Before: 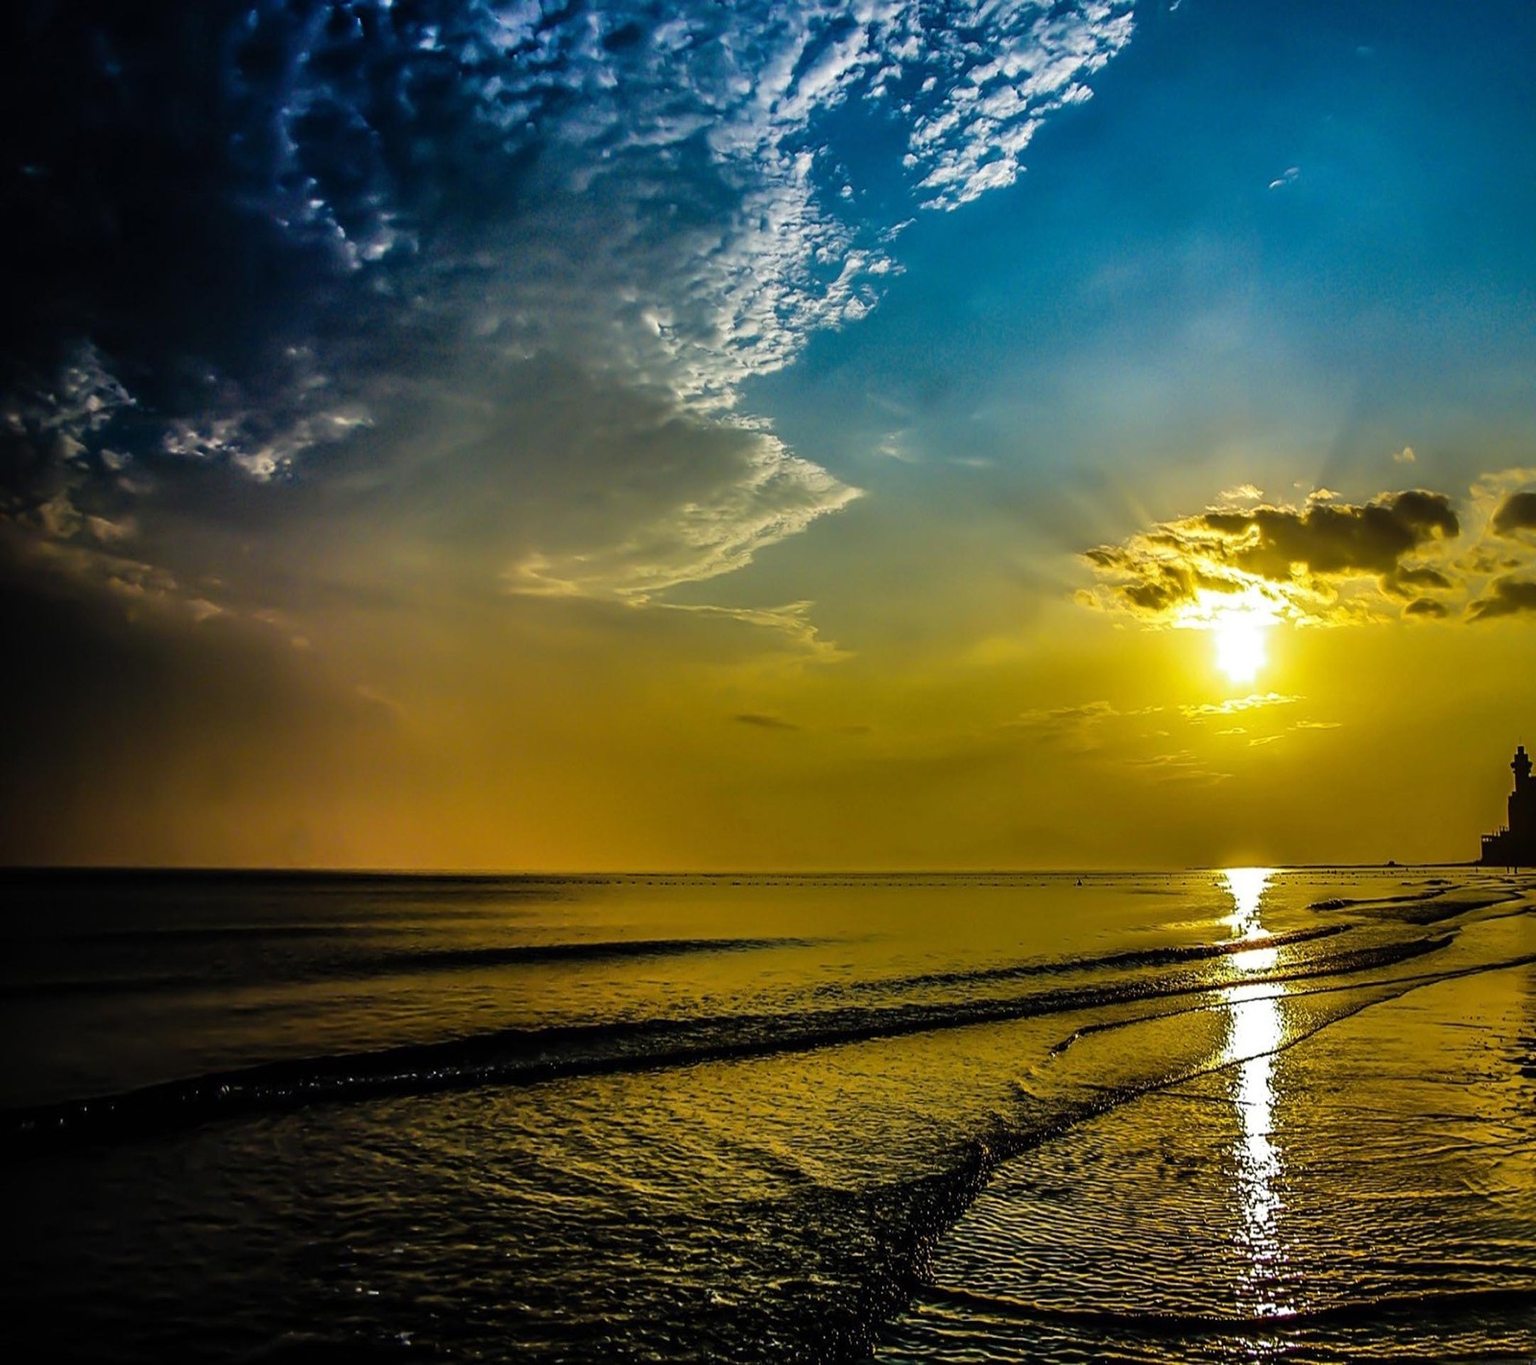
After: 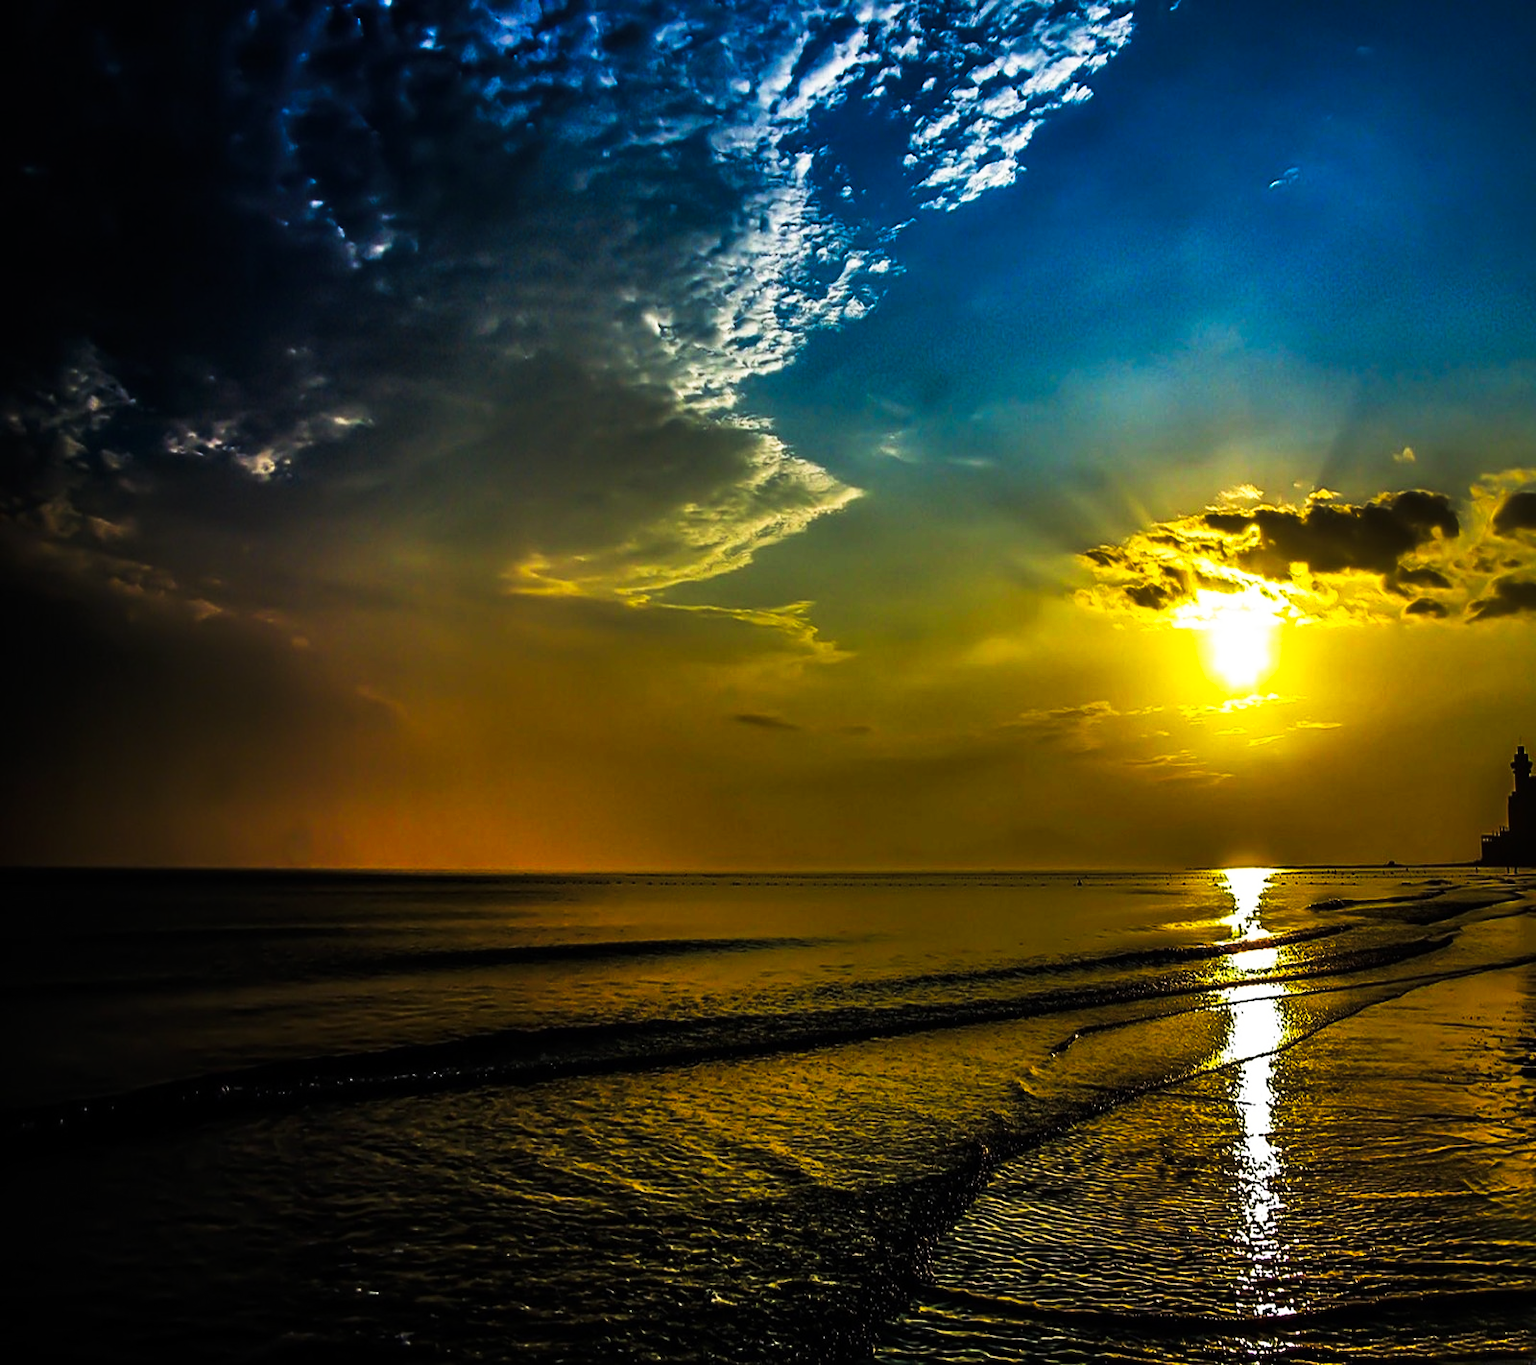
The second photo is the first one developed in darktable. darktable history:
tone curve: curves: ch0 [(0, 0) (0.56, 0.467) (0.846, 0.934) (1, 1)], preserve colors none
